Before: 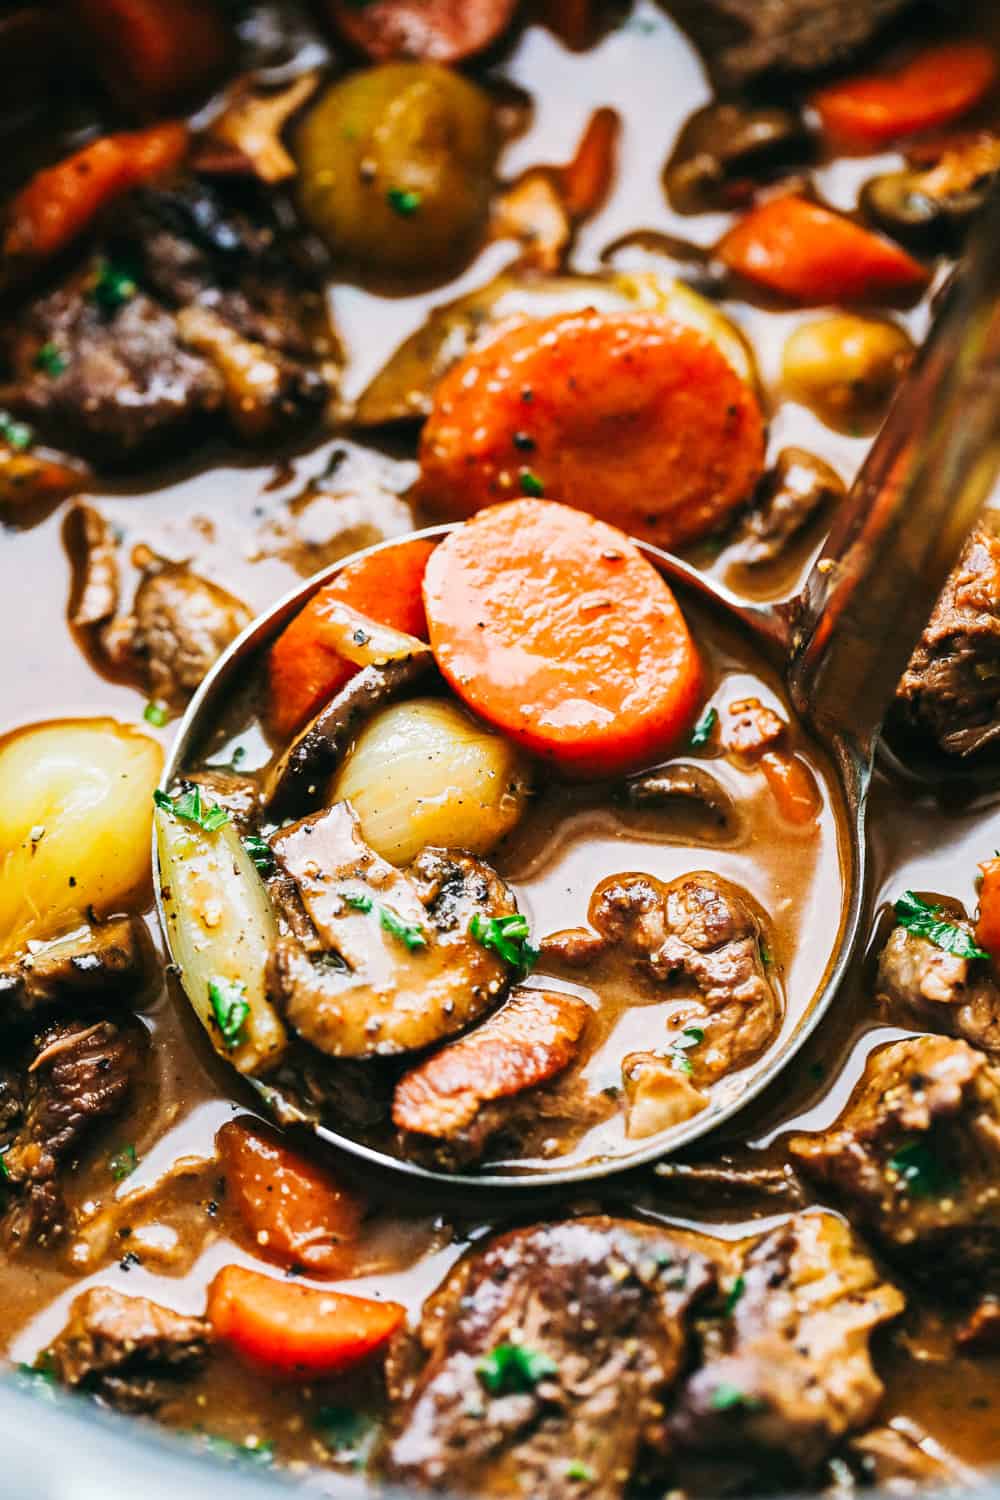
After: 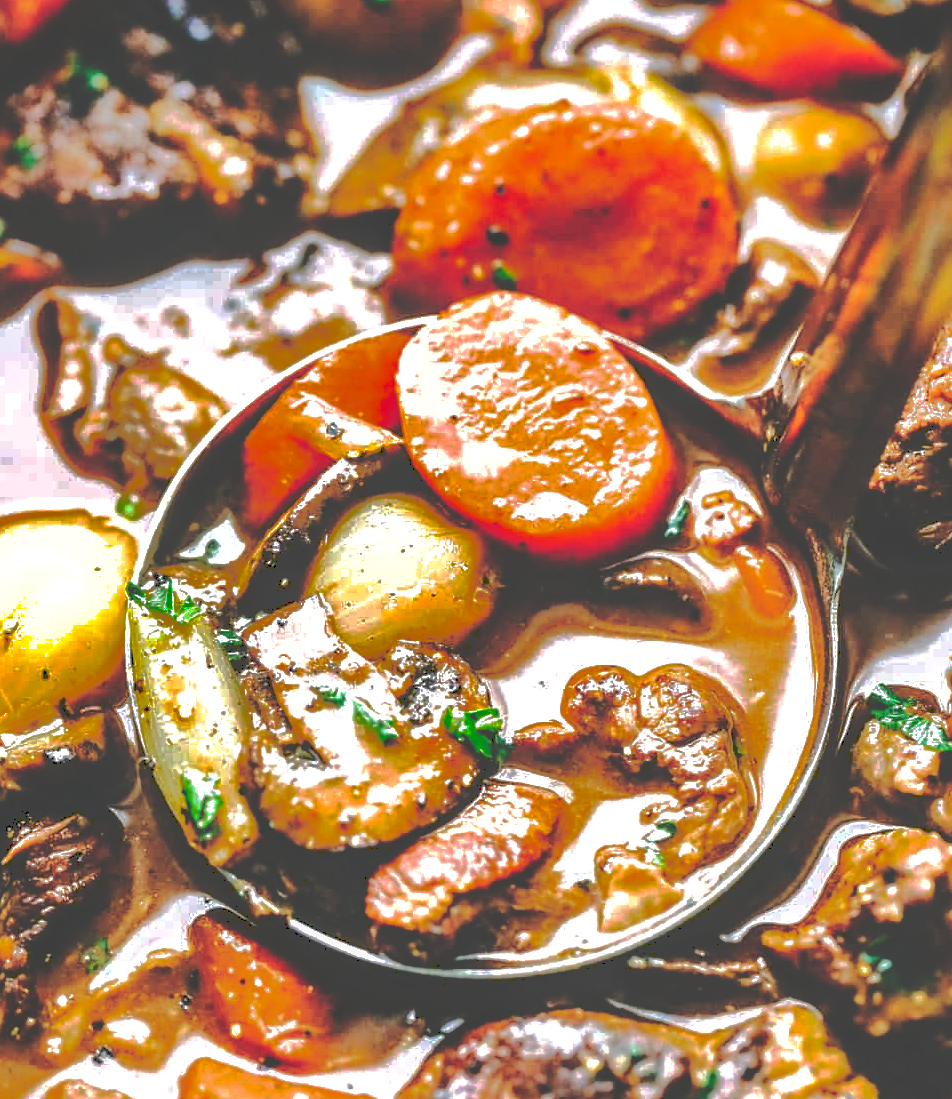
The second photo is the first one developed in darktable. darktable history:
crop and rotate: left 2.765%, top 13.892%, right 1.988%, bottom 12.784%
sharpen: amount 0.215
exposure: black level correction 0, exposure 0.498 EV, compensate highlight preservation false
local contrast: on, module defaults
tone curve: curves: ch0 [(0, 0) (0.003, 0.272) (0.011, 0.275) (0.025, 0.275) (0.044, 0.278) (0.069, 0.282) (0.1, 0.284) (0.136, 0.287) (0.177, 0.294) (0.224, 0.314) (0.277, 0.347) (0.335, 0.403) (0.399, 0.473) (0.468, 0.552) (0.543, 0.622) (0.623, 0.69) (0.709, 0.756) (0.801, 0.818) (0.898, 0.865) (1, 1)], preserve colors none
shadows and highlights: shadows -18.74, highlights -73.58
